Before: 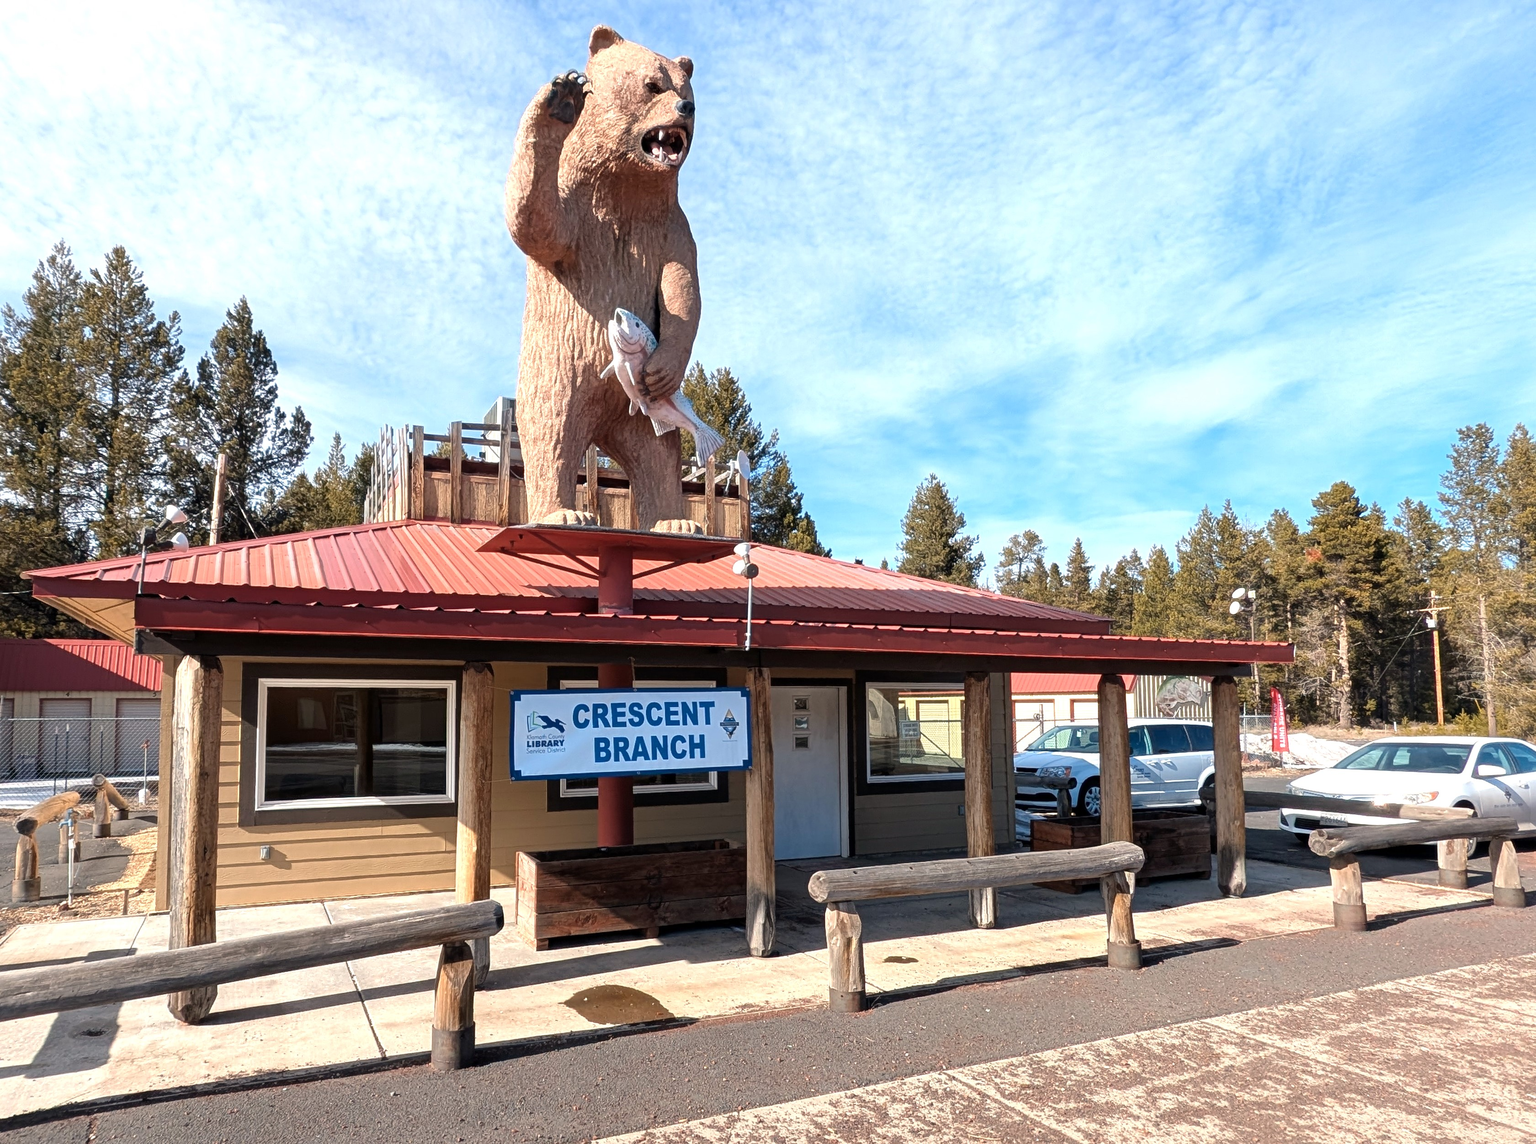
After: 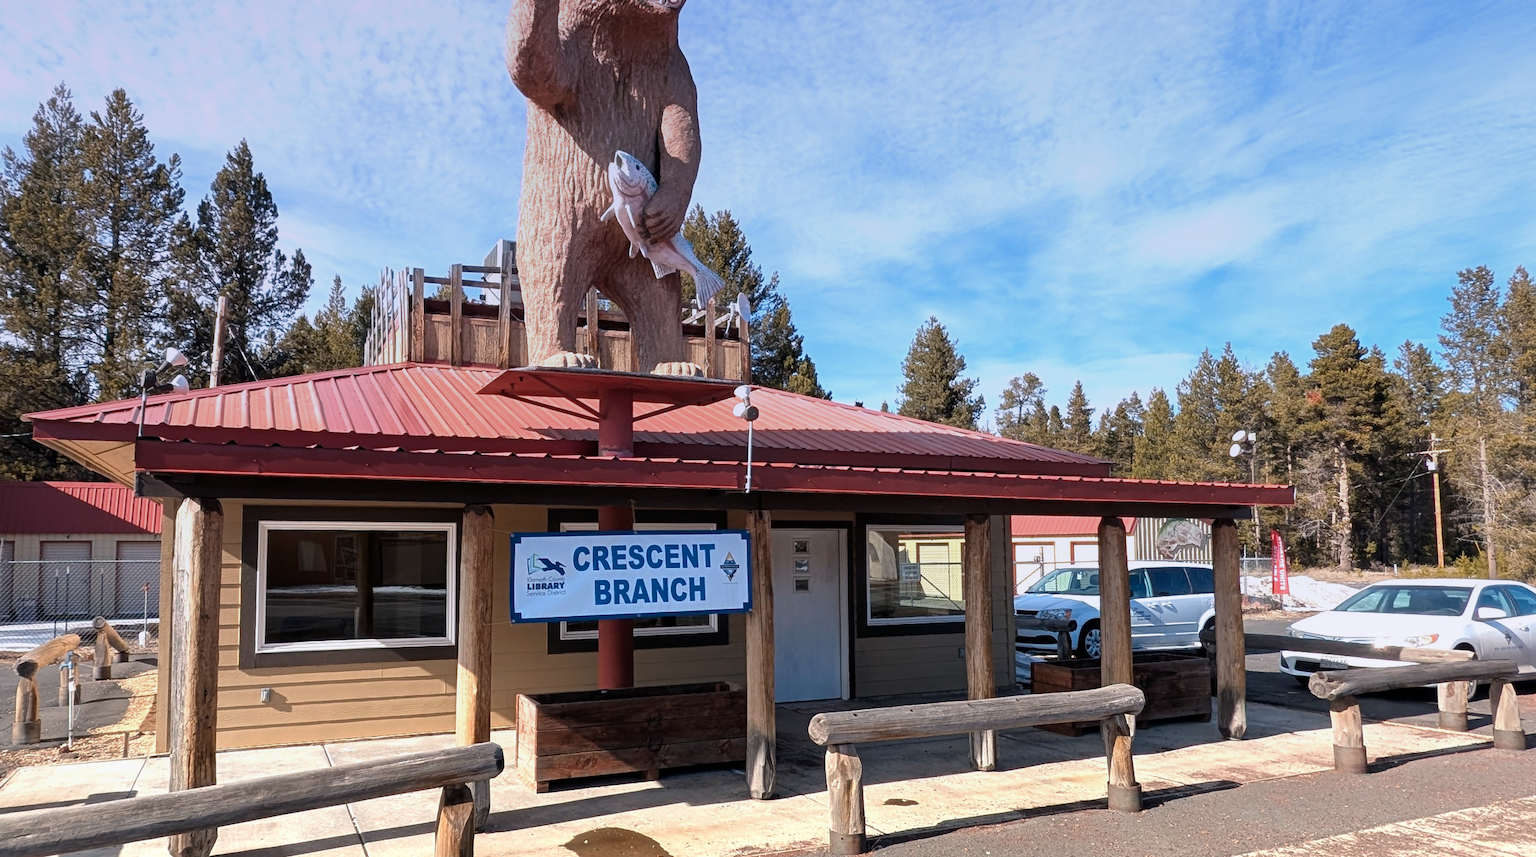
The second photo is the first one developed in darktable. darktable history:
graduated density: hue 238.83°, saturation 50%
crop: top 13.819%, bottom 11.169%
